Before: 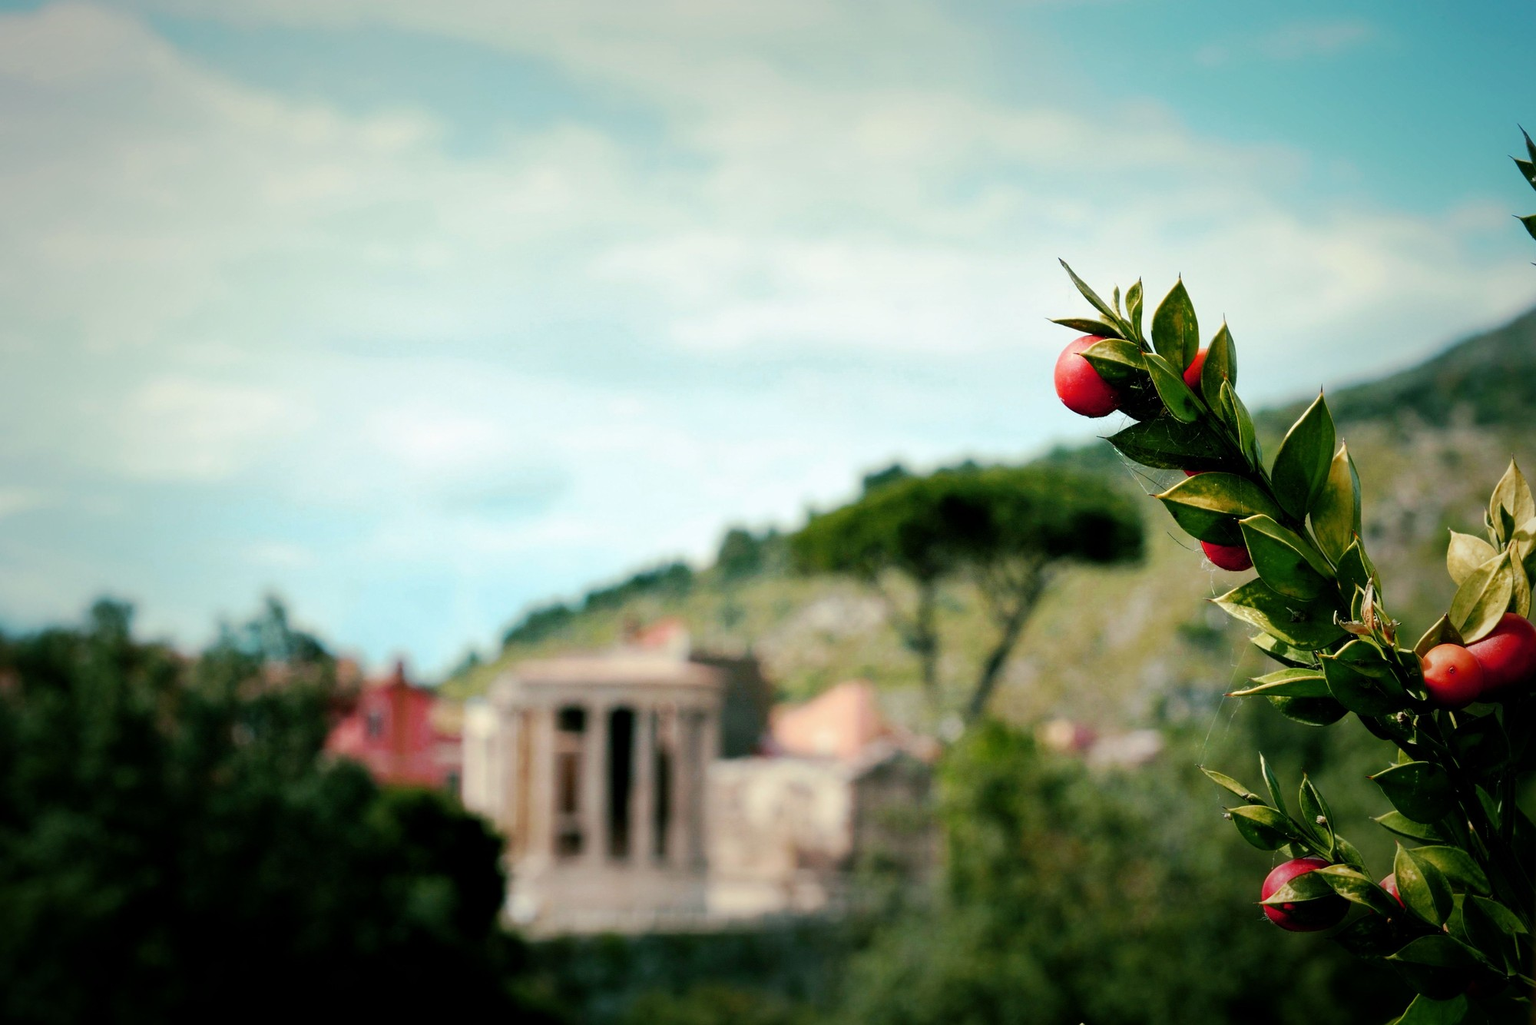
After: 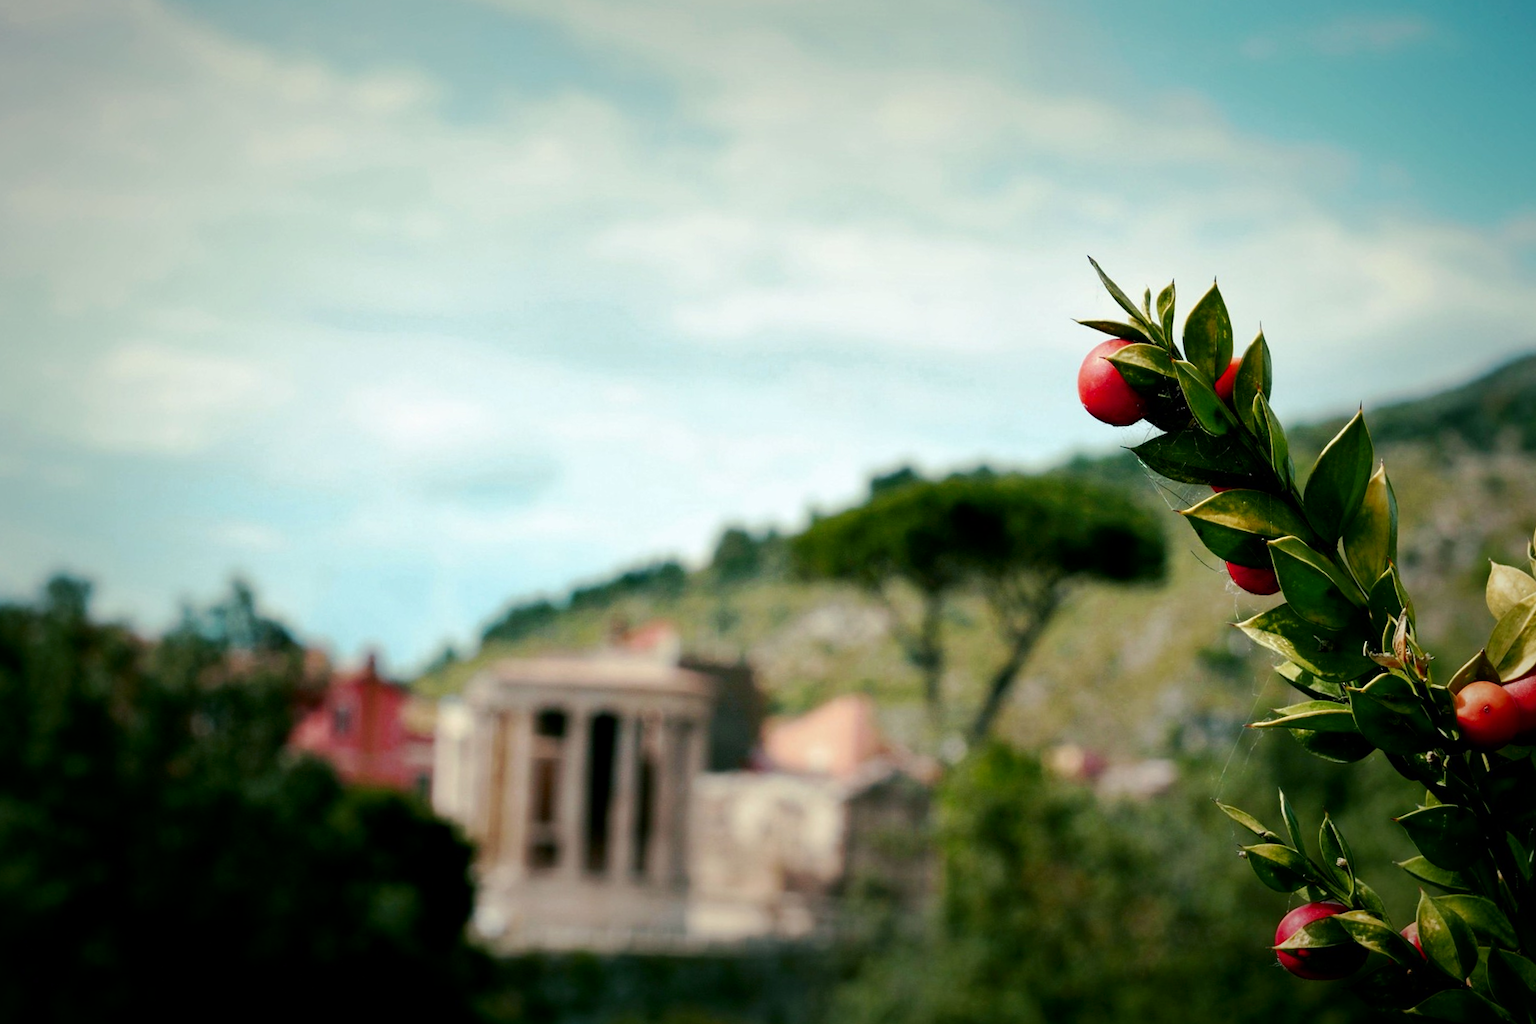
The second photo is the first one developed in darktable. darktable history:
crop and rotate: angle -2.35°
contrast brightness saturation: brightness -0.085
tone equalizer: edges refinement/feathering 500, mask exposure compensation -1.57 EV, preserve details no
